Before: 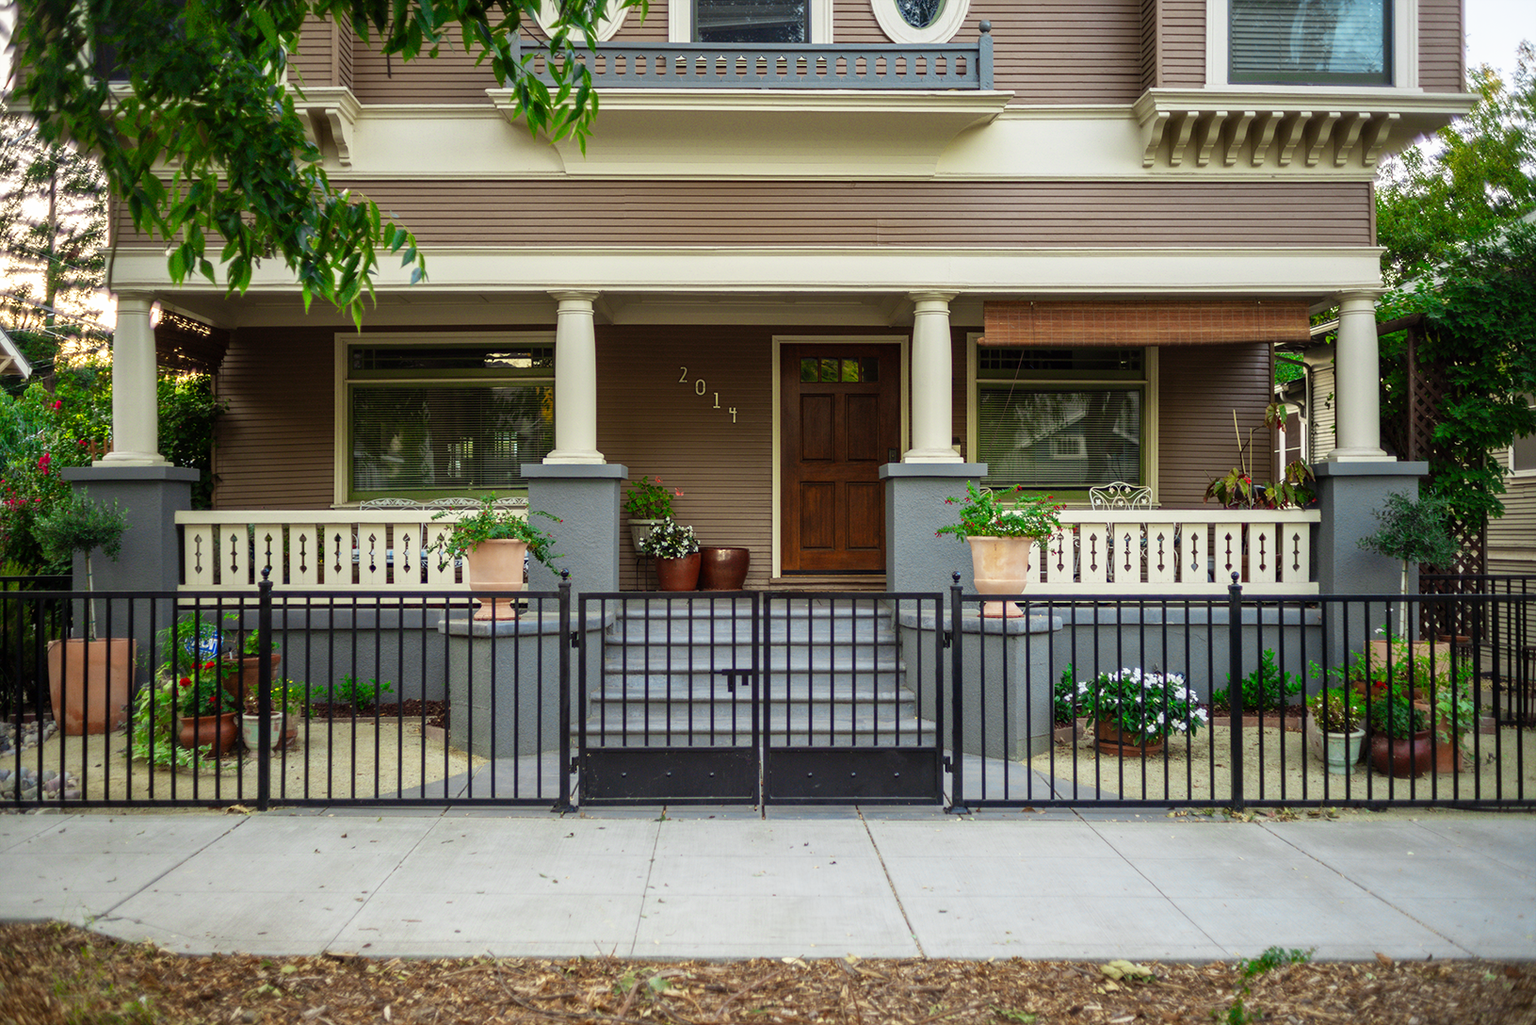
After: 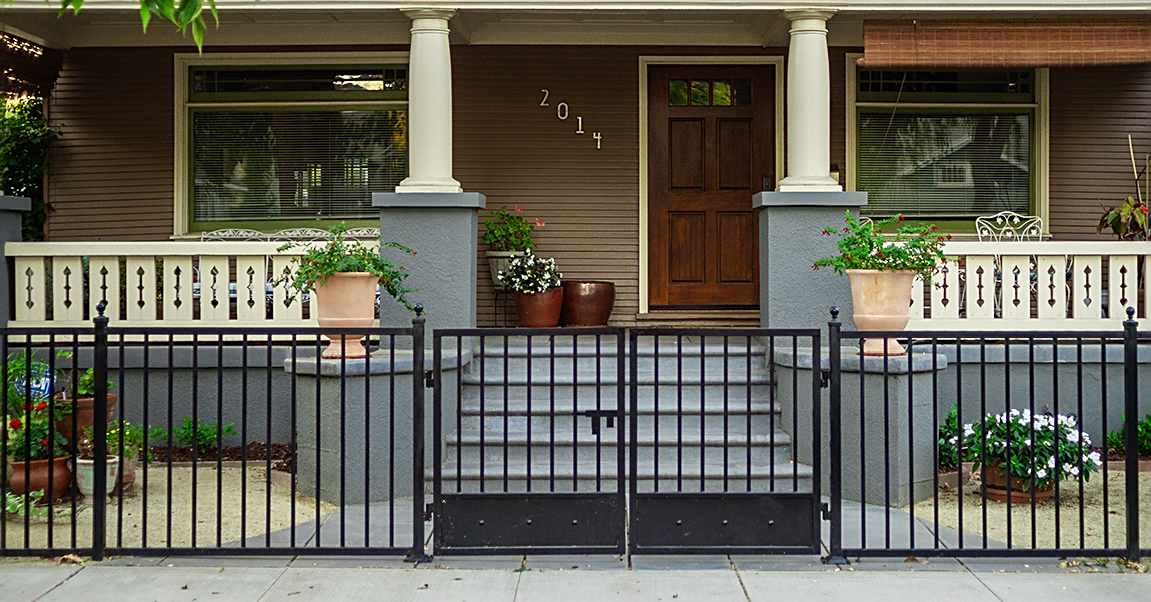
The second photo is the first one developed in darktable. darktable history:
sharpen: amount 0.55
crop: left 11.123%, top 27.61%, right 18.3%, bottom 17.034%
